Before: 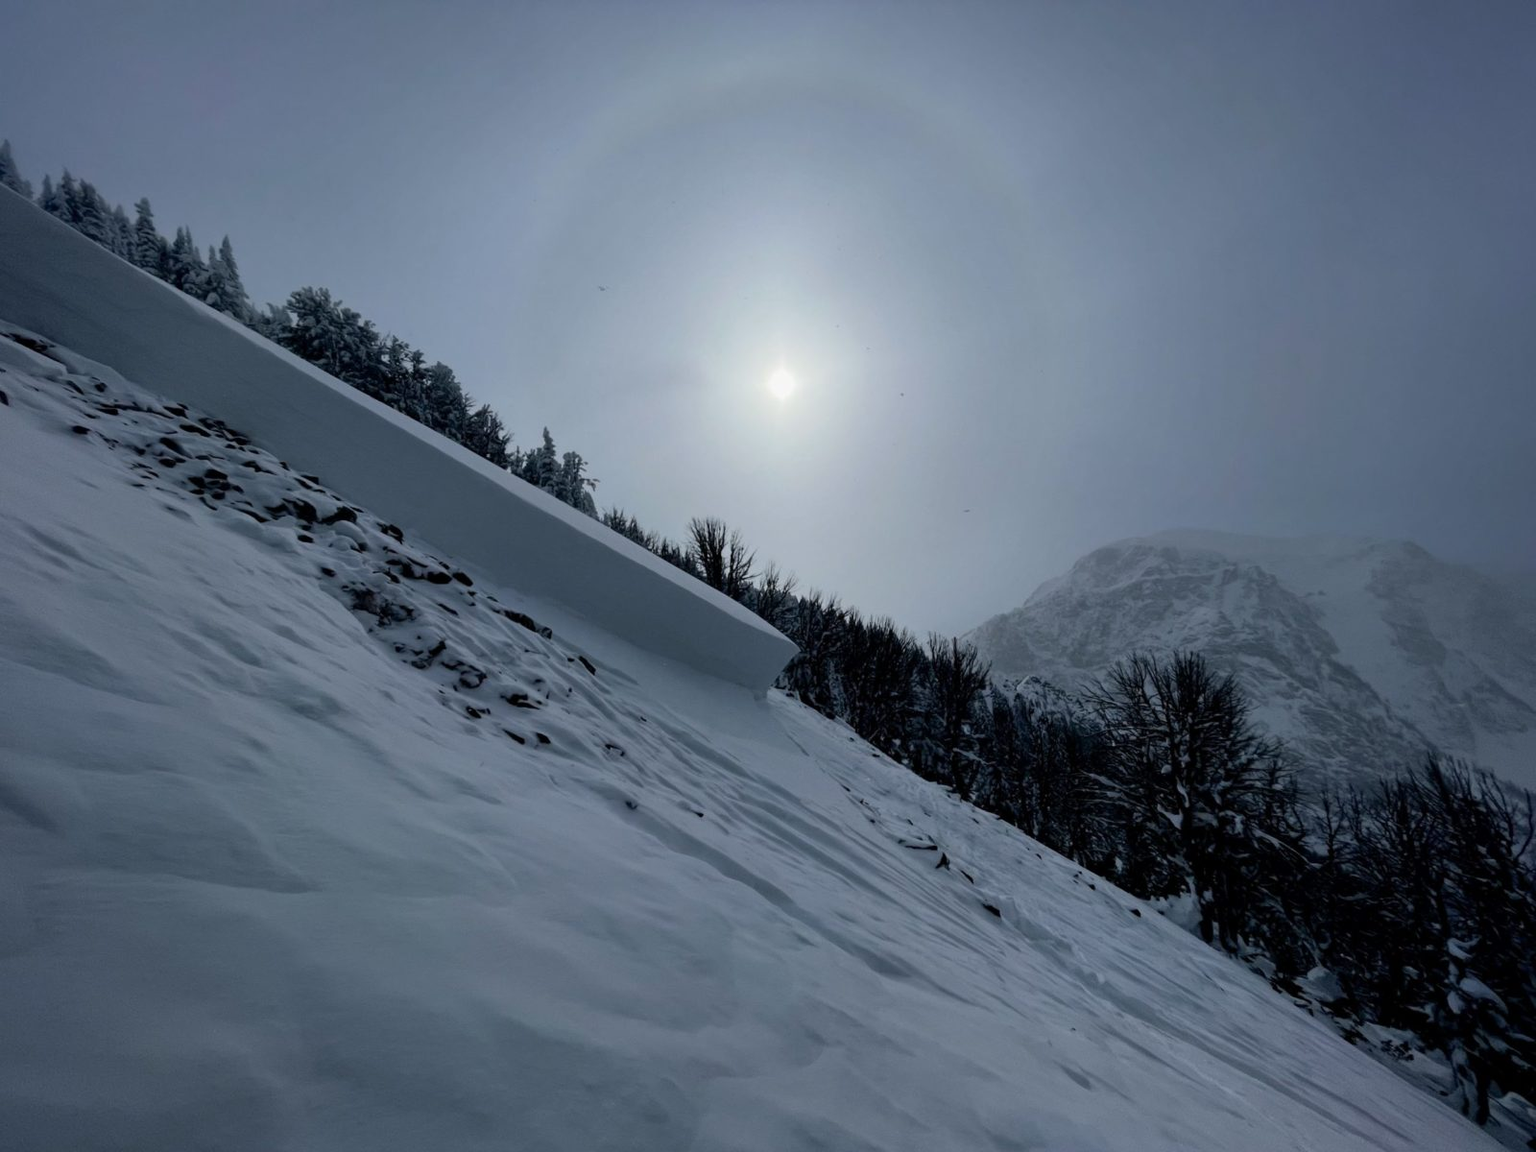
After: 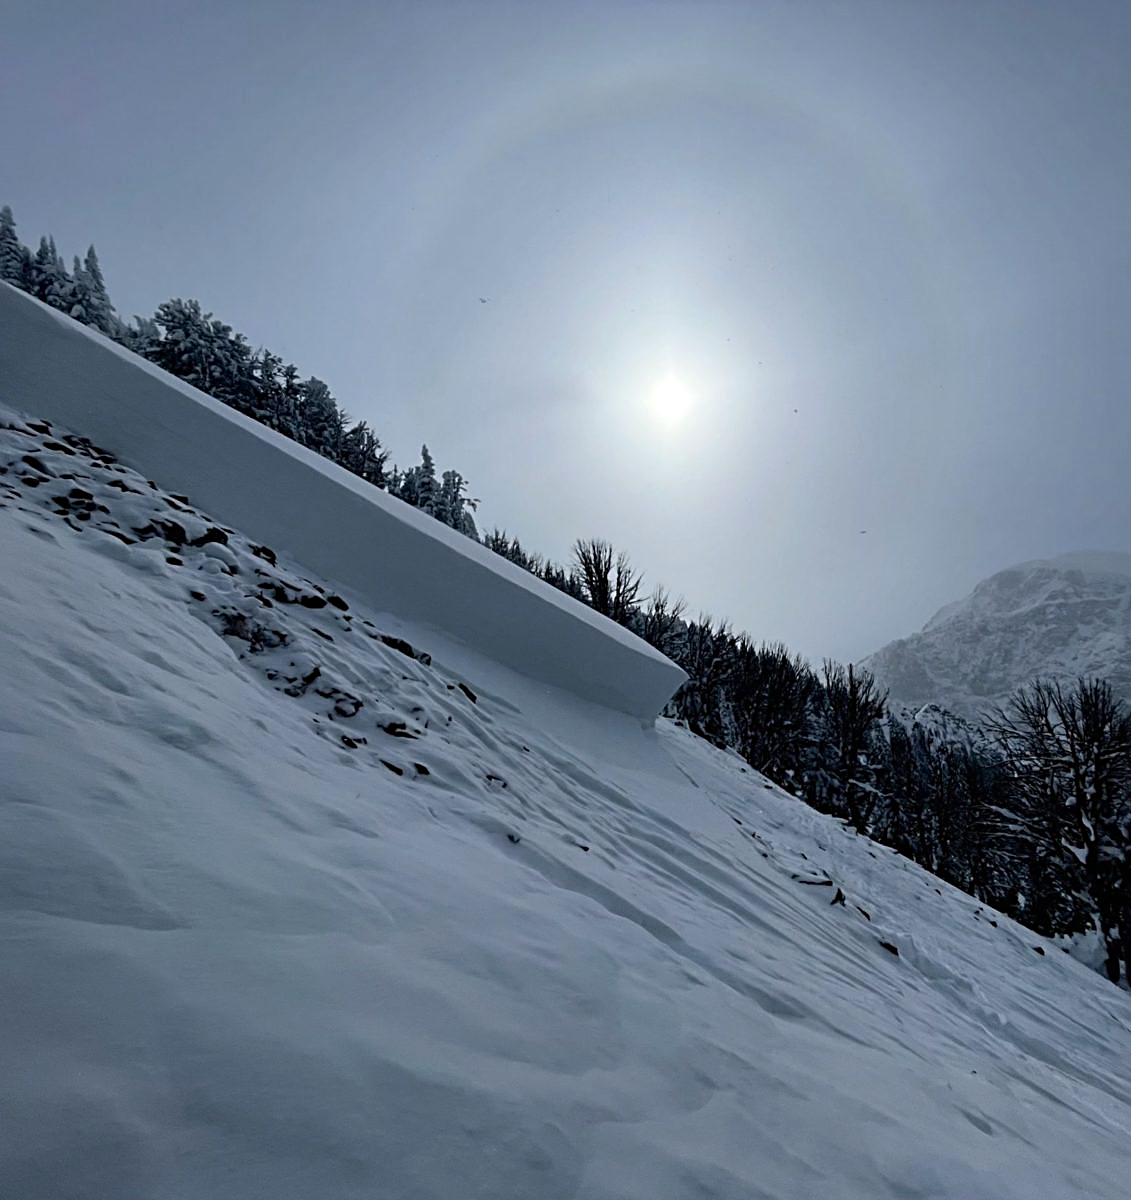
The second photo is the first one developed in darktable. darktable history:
sharpen: radius 2.557, amount 0.636
crop and rotate: left 9.046%, right 20.208%
exposure: black level correction 0, exposure 0.302 EV, compensate exposure bias true, compensate highlight preservation false
